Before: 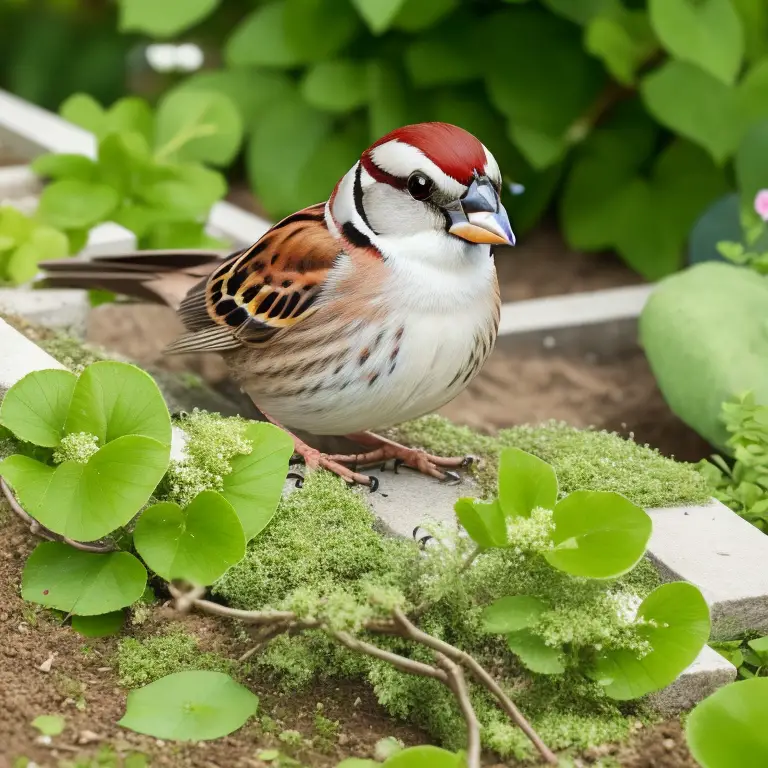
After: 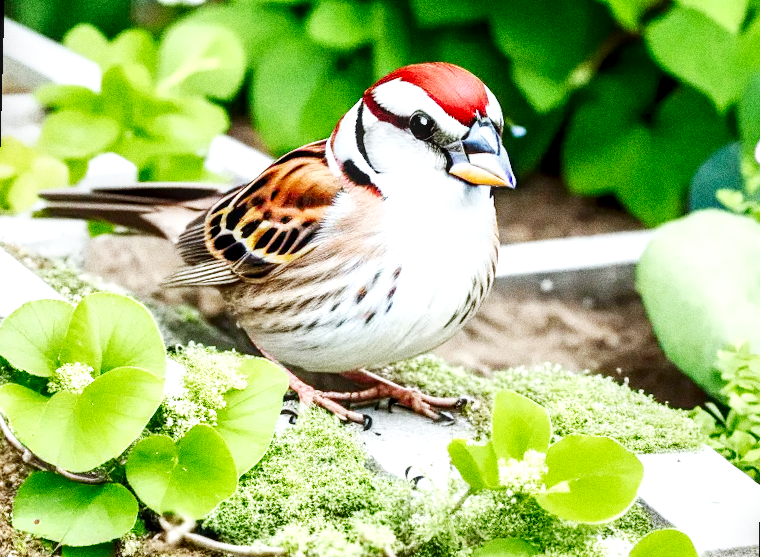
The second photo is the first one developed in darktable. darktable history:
crop: top 5.667%, bottom 17.637%
local contrast: highlights 59%, detail 145%
rotate and perspective: rotation 1.57°, crop left 0.018, crop right 0.982, crop top 0.039, crop bottom 0.961
shadows and highlights: shadows 35, highlights -35, soften with gaussian
color calibration: illuminant custom, x 0.368, y 0.373, temperature 4330.32 K
grain: coarseness 0.09 ISO, strength 40%
base curve: curves: ch0 [(0, 0) (0.007, 0.004) (0.027, 0.03) (0.046, 0.07) (0.207, 0.54) (0.442, 0.872) (0.673, 0.972) (1, 1)], preserve colors none
